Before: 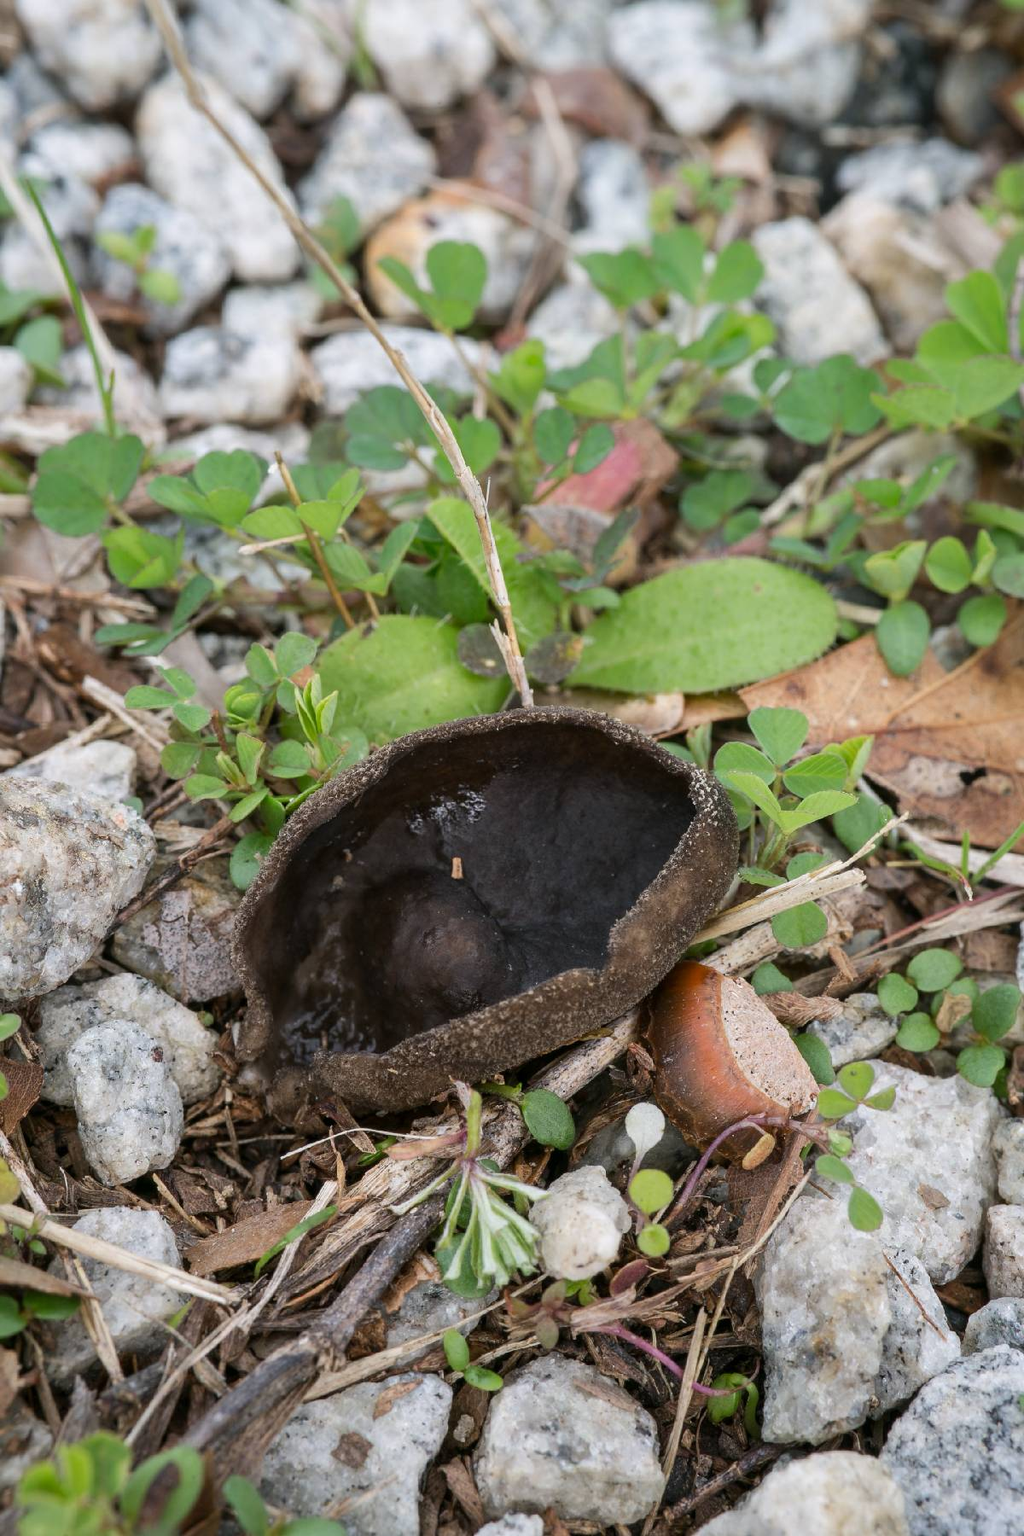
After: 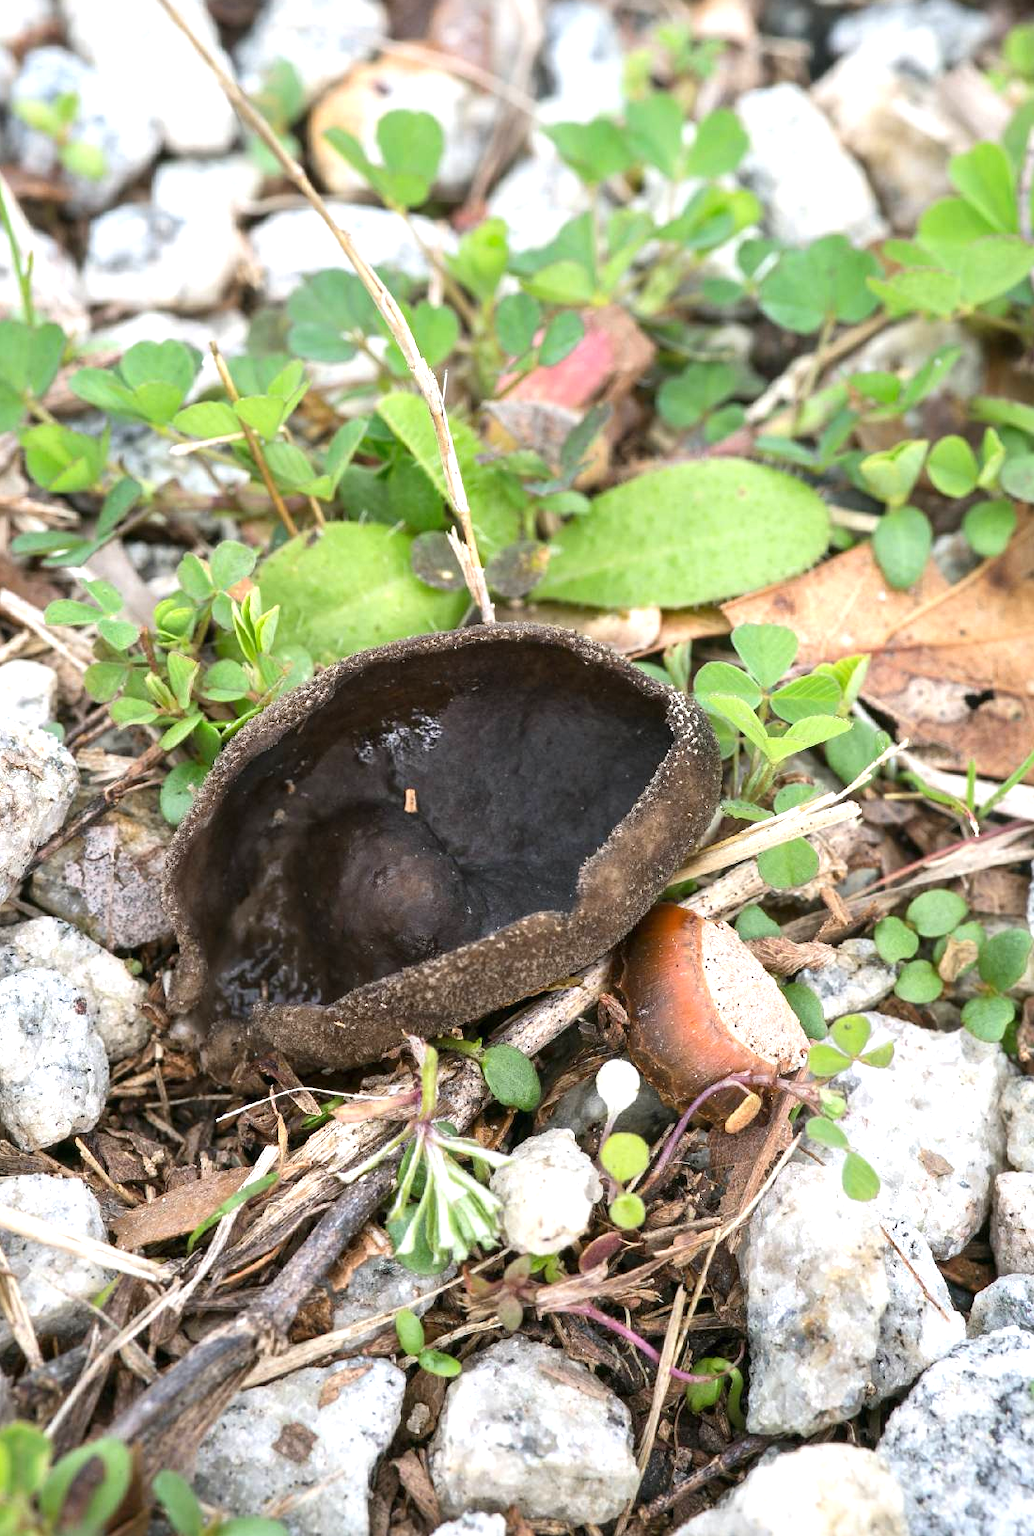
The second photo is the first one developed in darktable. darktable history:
crop and rotate: left 8.262%, top 9.226%
exposure: black level correction 0, exposure 0.9 EV, compensate highlight preservation false
